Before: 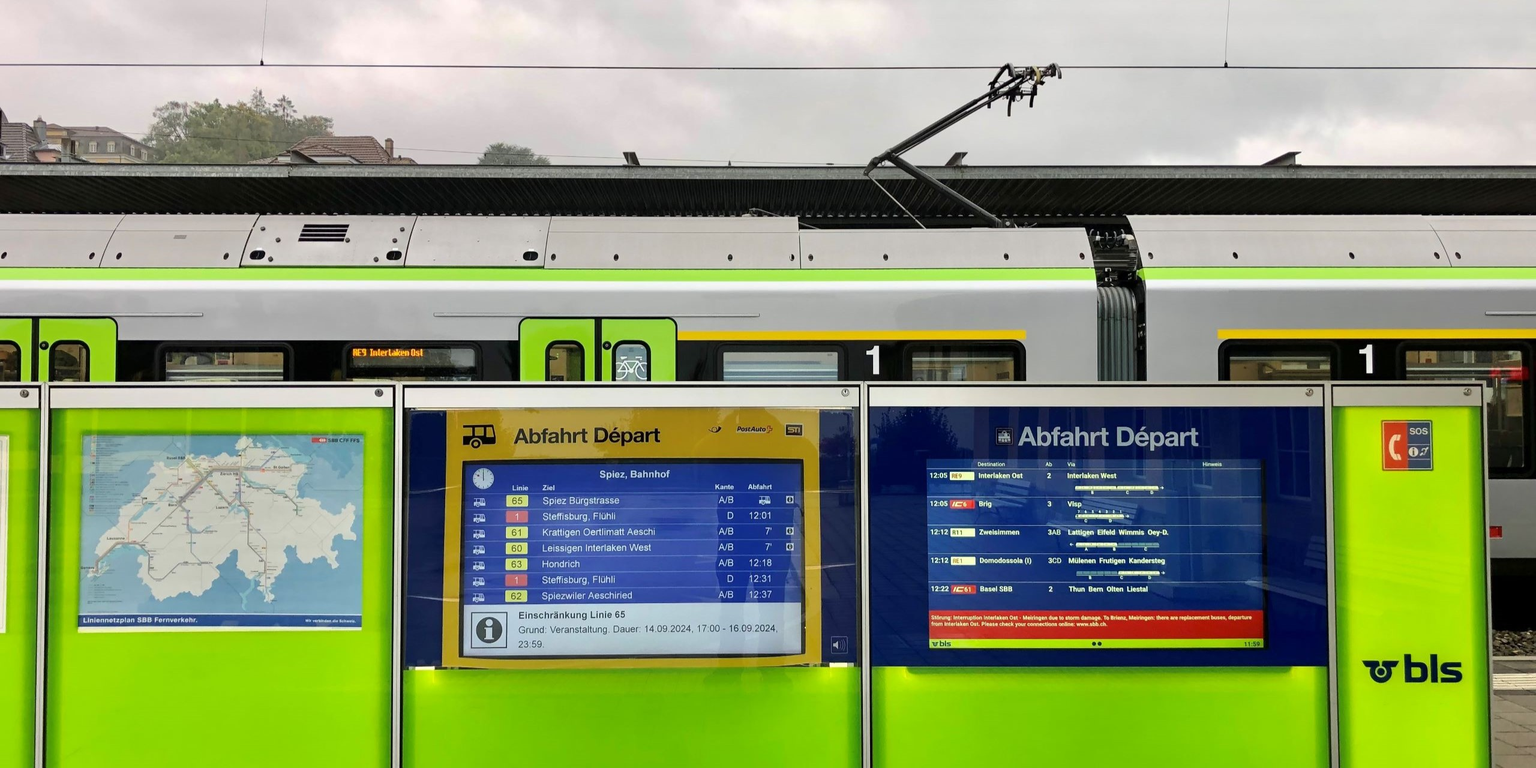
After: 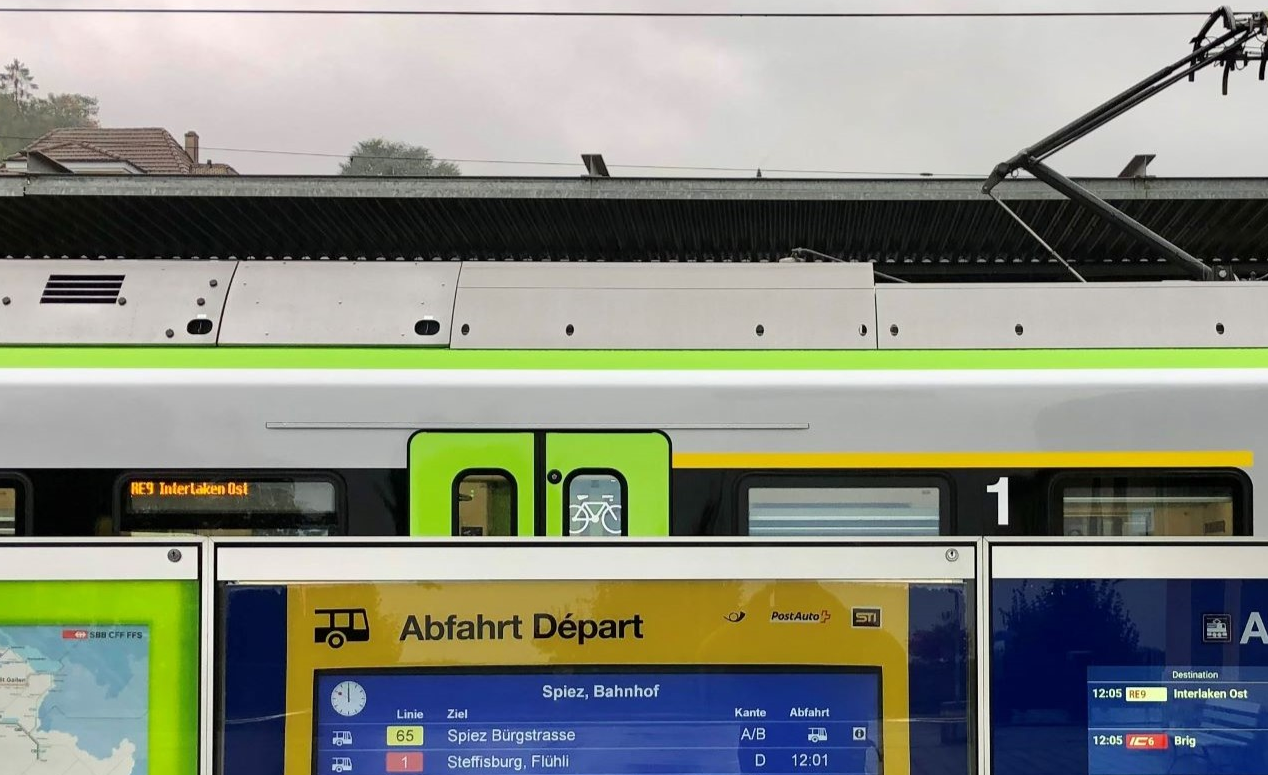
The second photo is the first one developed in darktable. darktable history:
crop: left 17.88%, top 7.761%, right 32.561%, bottom 31.65%
